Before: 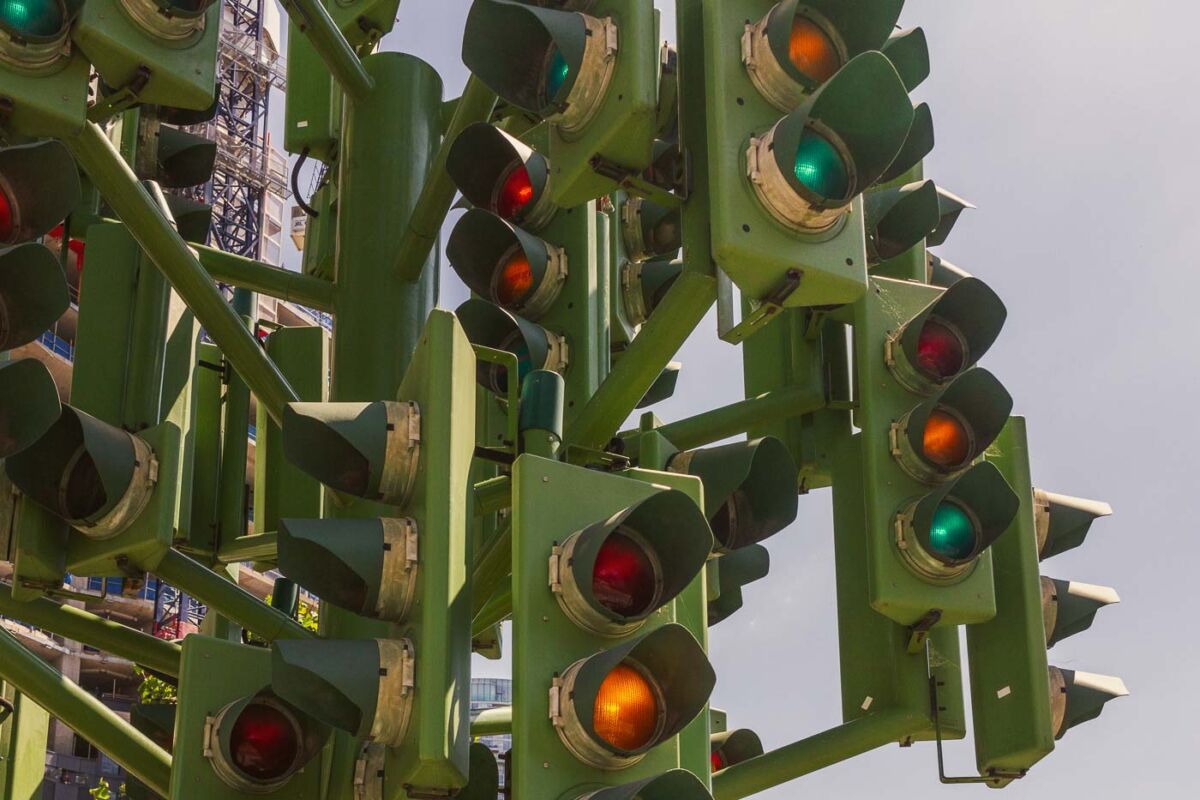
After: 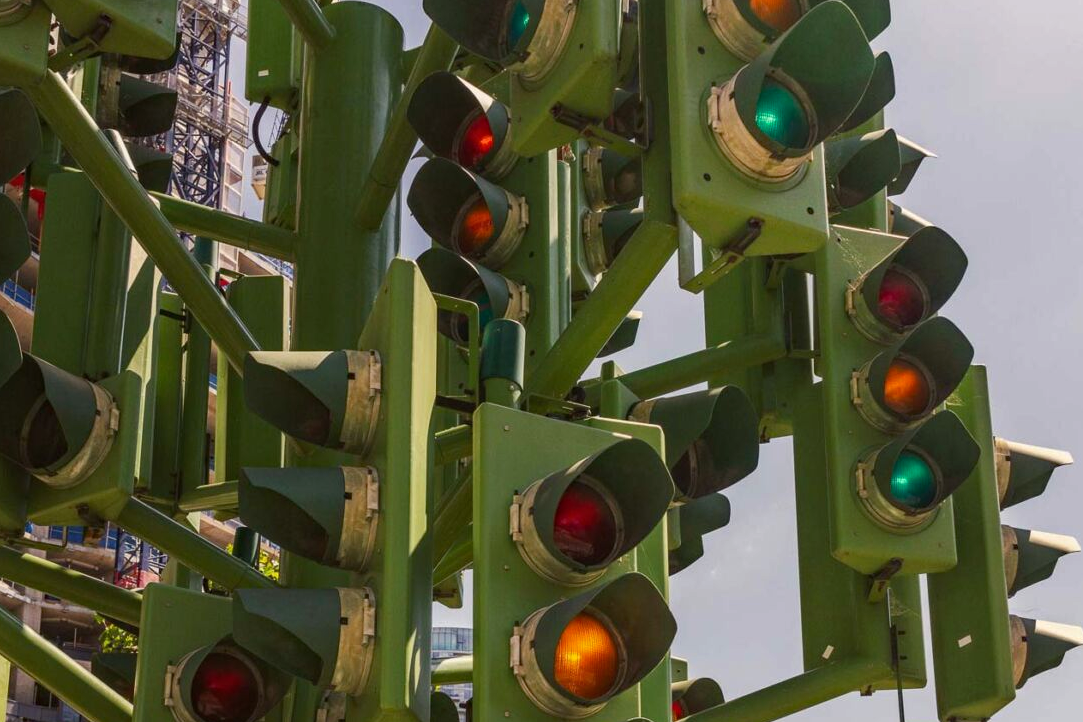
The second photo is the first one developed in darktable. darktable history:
crop: left 3.305%, top 6.436%, right 6.389%, bottom 3.258%
haze removal: compatibility mode true, adaptive false
